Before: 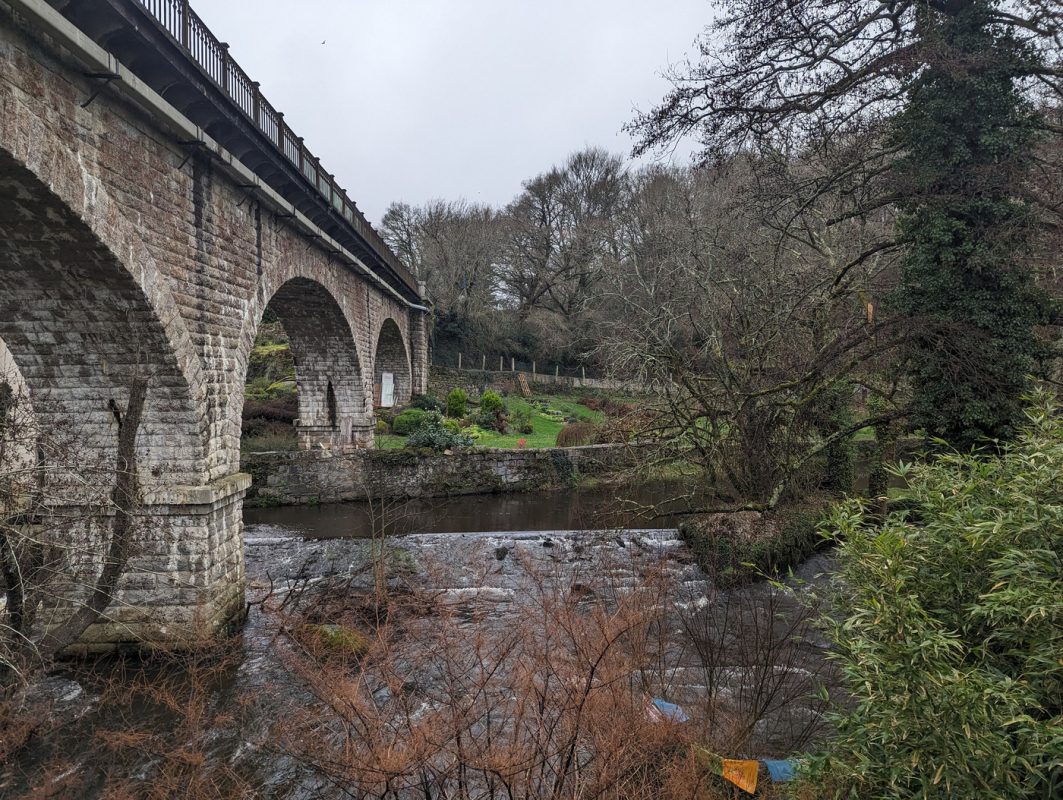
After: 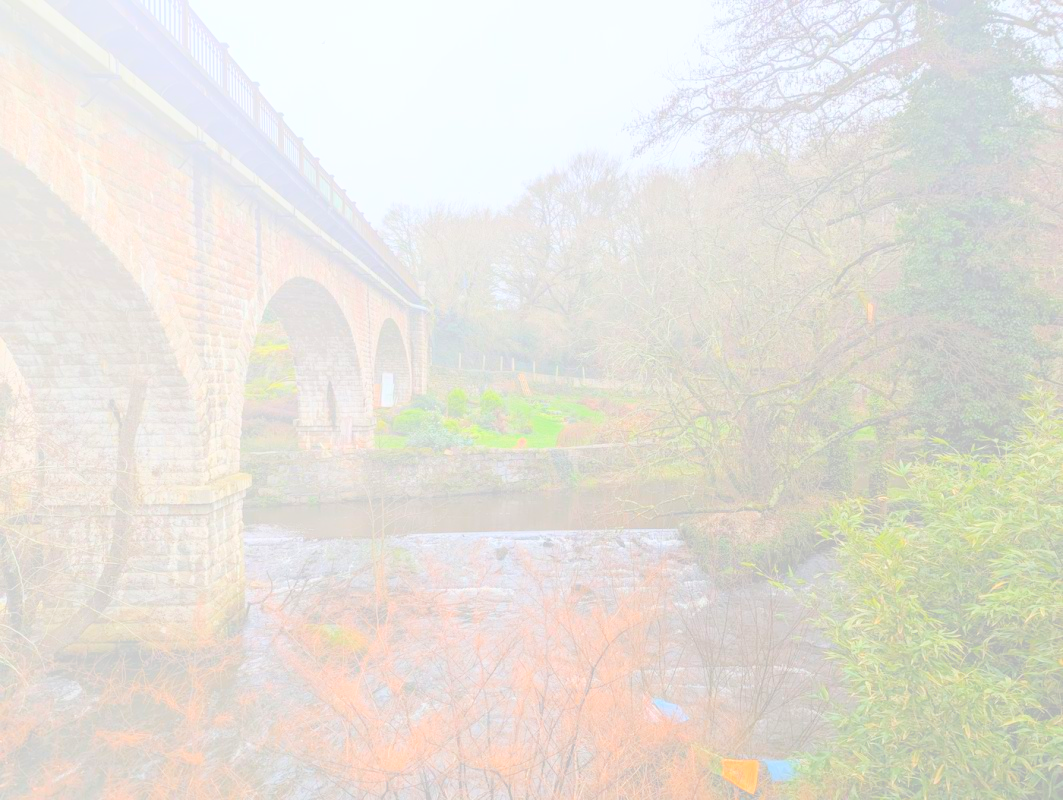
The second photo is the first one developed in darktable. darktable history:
contrast brightness saturation: brightness 0.13
bloom: size 85%, threshold 5%, strength 85%
